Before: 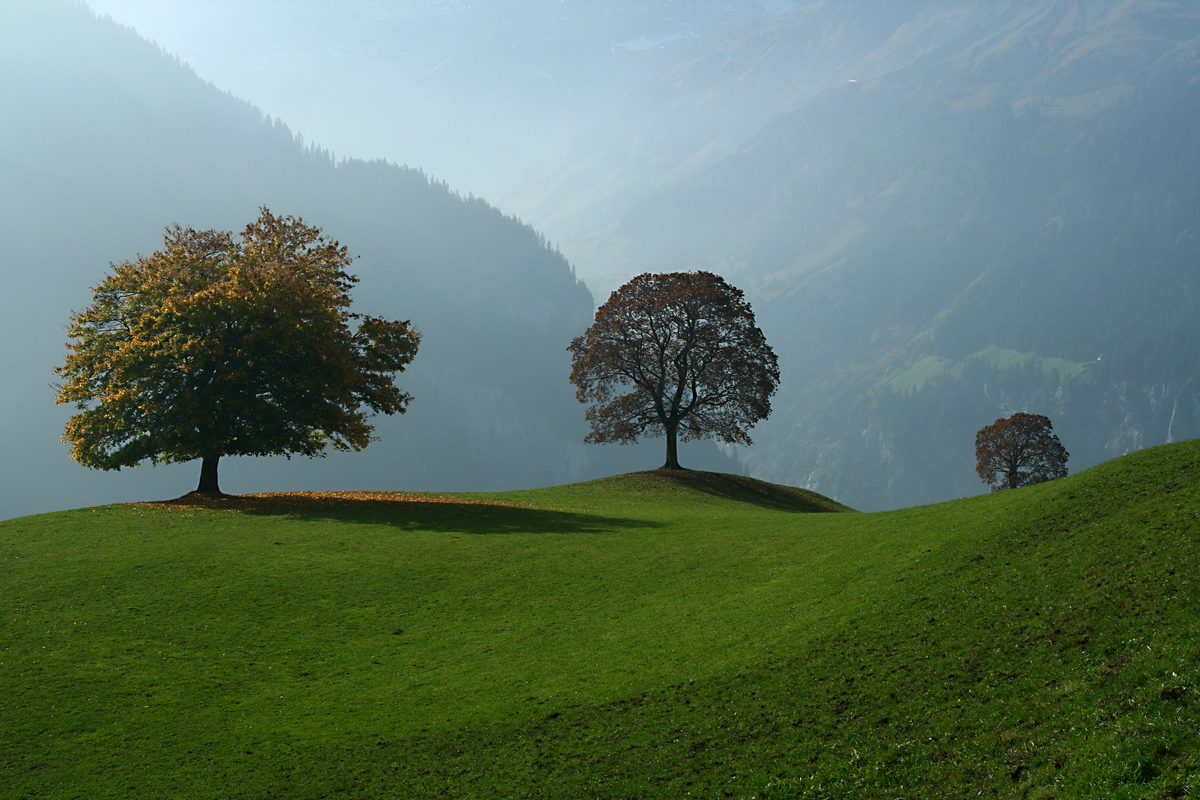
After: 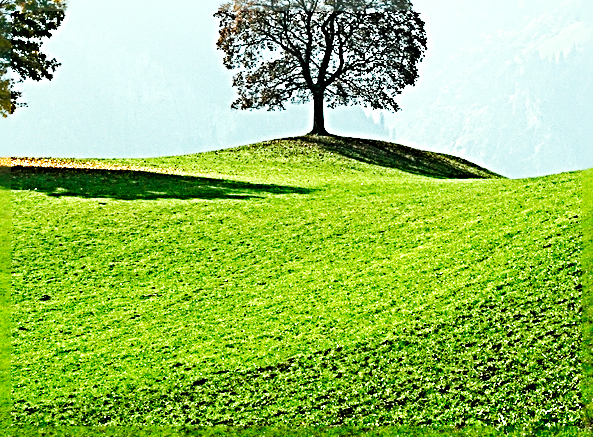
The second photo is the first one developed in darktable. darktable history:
base curve: curves: ch0 [(0, 0.003) (0.001, 0.002) (0.006, 0.004) (0.02, 0.022) (0.048, 0.086) (0.094, 0.234) (0.162, 0.431) (0.258, 0.629) (0.385, 0.8) (0.548, 0.918) (0.751, 0.988) (1, 1)], preserve colors none
contrast brightness saturation: contrast 0.103, brightness 0.013, saturation 0.023
exposure: black level correction 0.002, exposure 1.306 EV, compensate highlight preservation false
color correction: highlights a* -2.64, highlights b* 2.59
crop: left 29.437%, top 41.754%, right 21.119%, bottom 3.517%
sharpen: radius 4.05, amount 1.991
local contrast: highlights 105%, shadows 103%, detail 120%, midtone range 0.2
